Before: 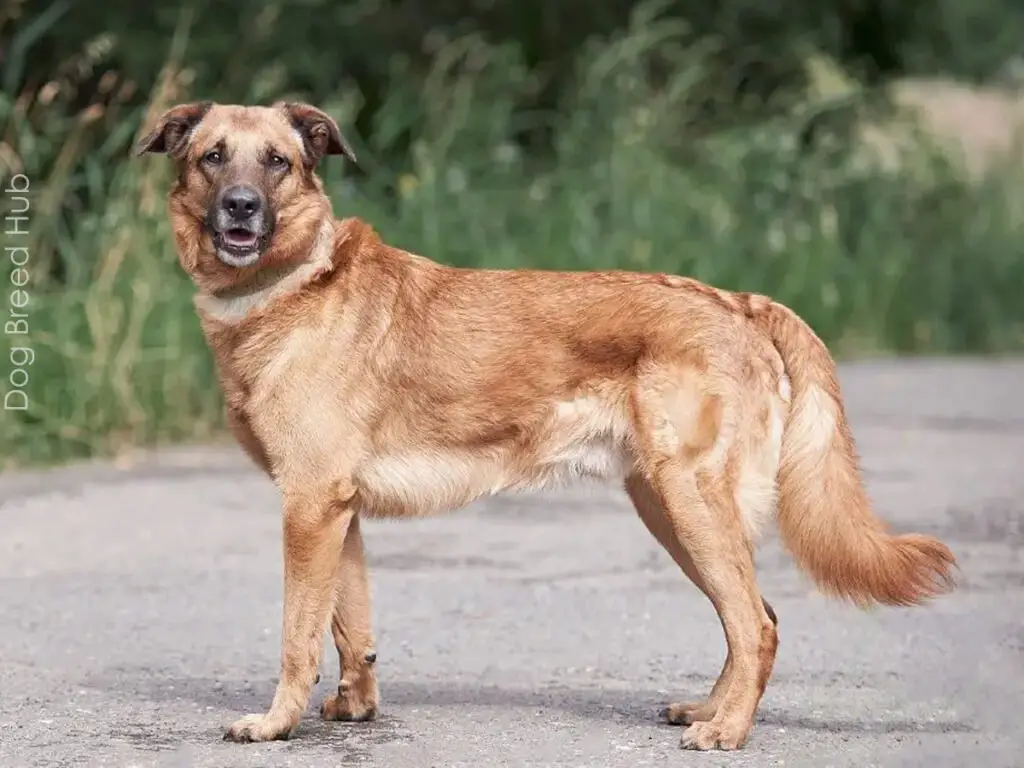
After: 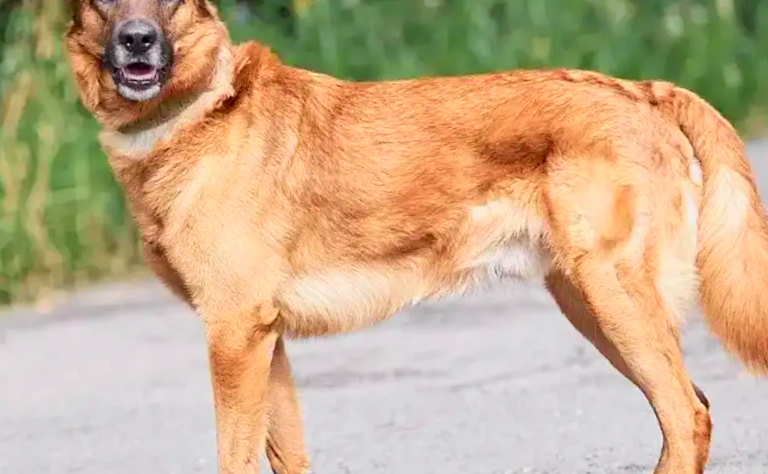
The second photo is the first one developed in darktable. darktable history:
rotate and perspective: rotation -5.2°, automatic cropping off
tone curve: curves: ch0 [(0, 0) (0.071, 0.047) (0.266, 0.26) (0.491, 0.552) (0.753, 0.818) (1, 0.983)]; ch1 [(0, 0) (0.346, 0.307) (0.408, 0.369) (0.463, 0.443) (0.482, 0.493) (0.502, 0.5) (0.517, 0.518) (0.55, 0.573) (0.597, 0.641) (0.651, 0.709) (1, 1)]; ch2 [(0, 0) (0.346, 0.34) (0.434, 0.46) (0.485, 0.494) (0.5, 0.494) (0.517, 0.506) (0.535, 0.545) (0.583, 0.634) (0.625, 0.686) (1, 1)], color space Lab, independent channels, preserve colors none
crop: left 11.123%, top 27.61%, right 18.3%, bottom 17.034%
